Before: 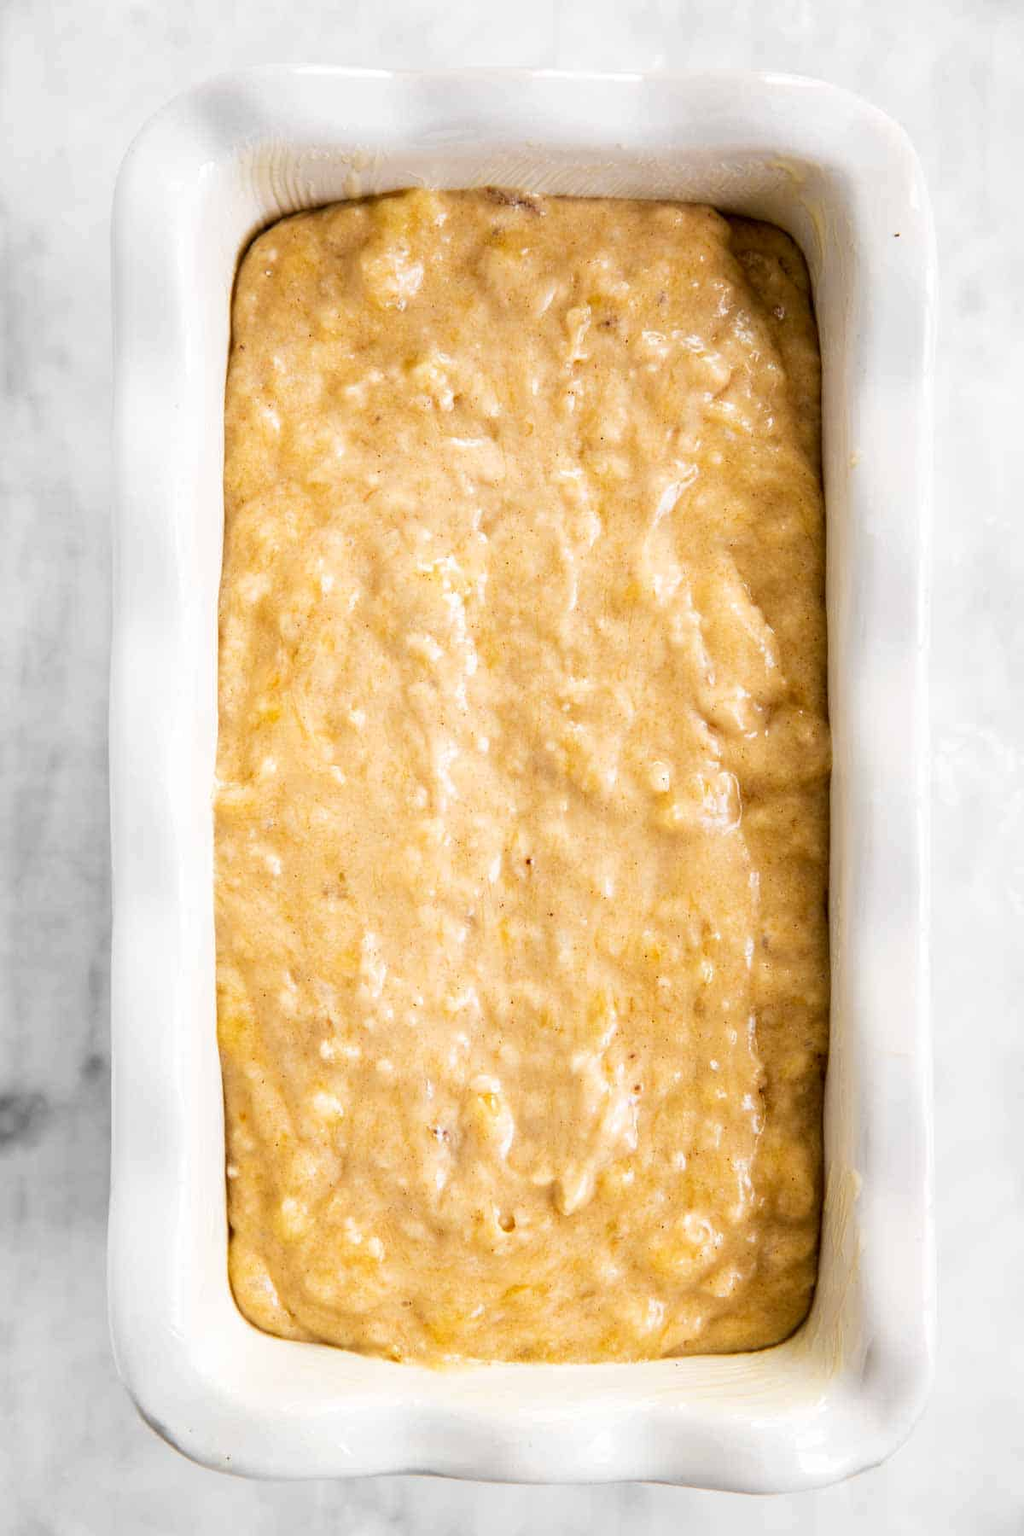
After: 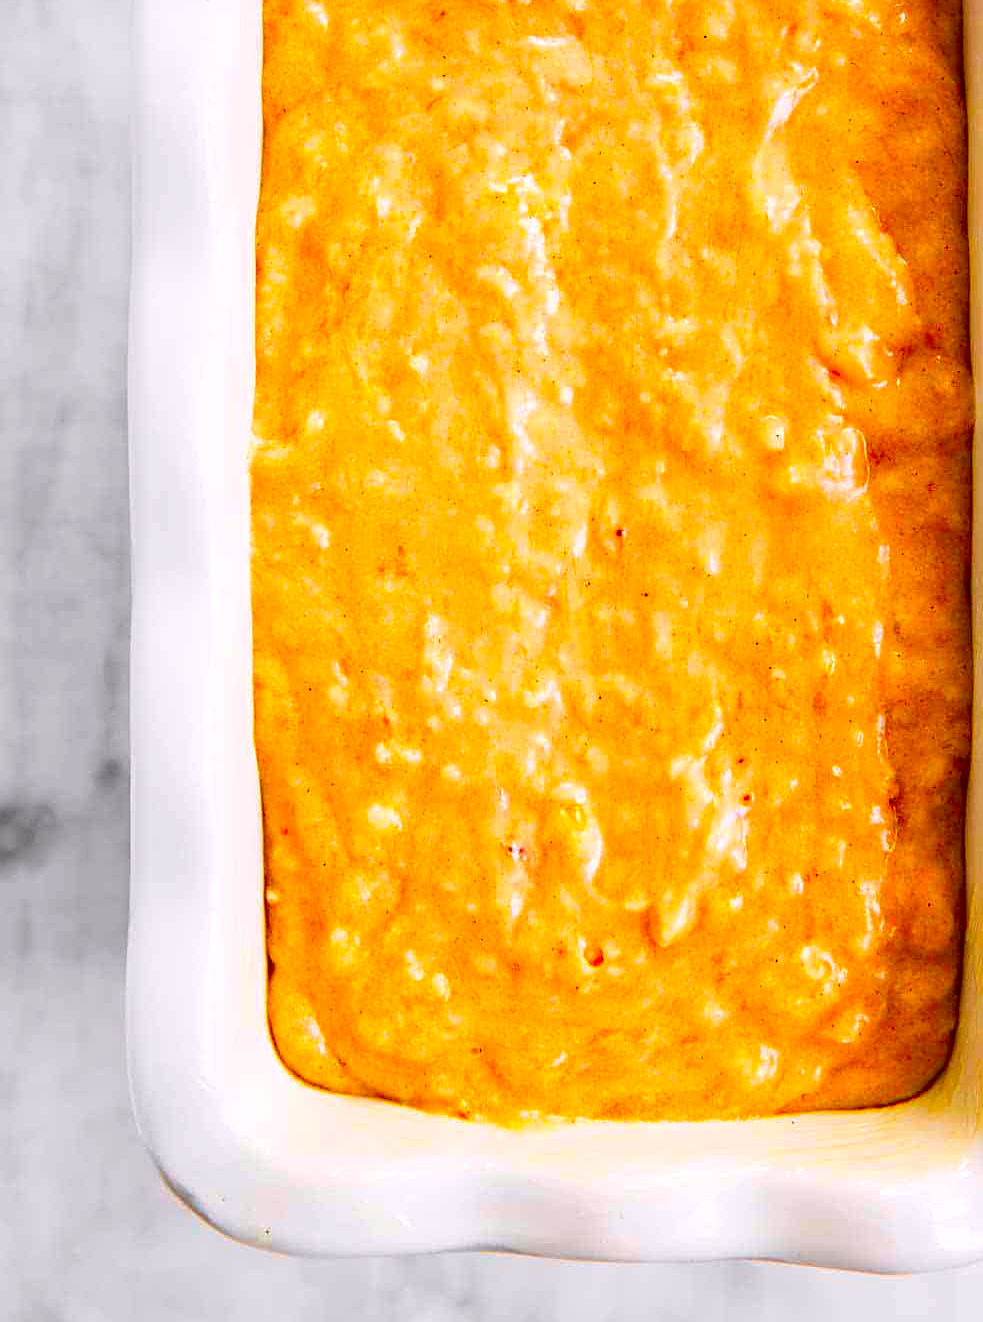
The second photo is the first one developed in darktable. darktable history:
color correction: highlights a* 1.61, highlights b* -1.89, saturation 2.52
sharpen: on, module defaults
crop: top 26.536%, right 18.005%
